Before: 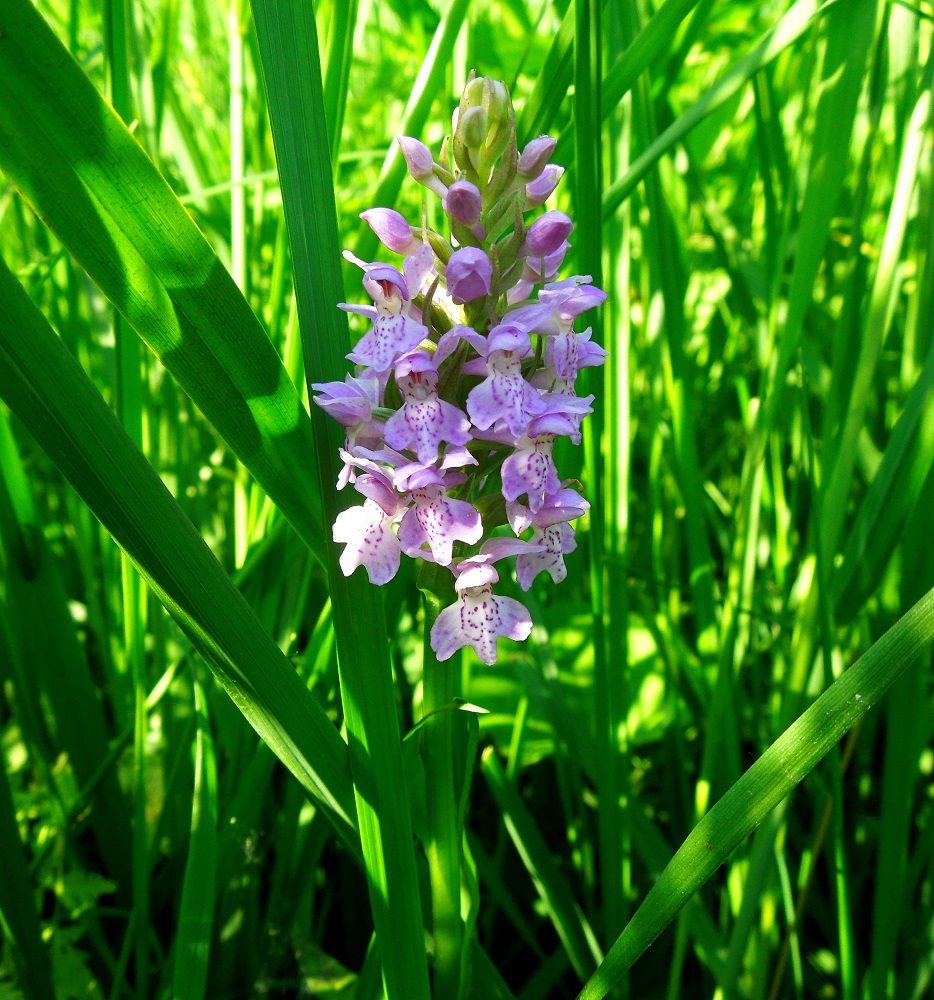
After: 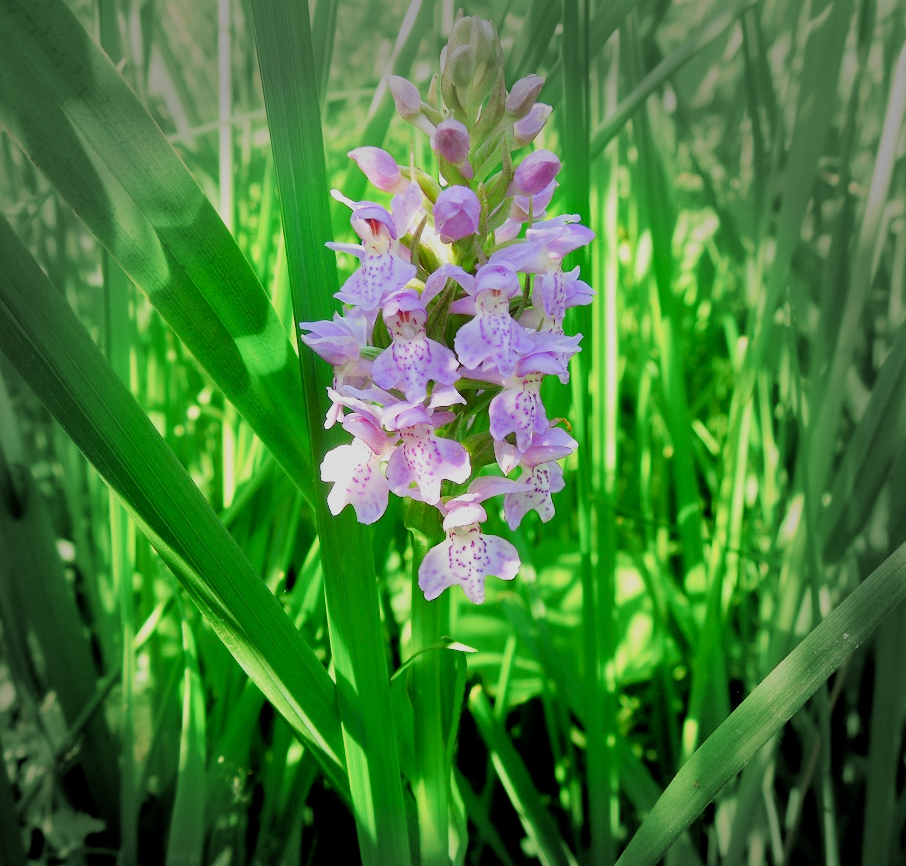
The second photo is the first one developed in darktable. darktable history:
exposure: black level correction 0.001, exposure 1.129 EV, compensate highlight preservation false
vignetting: fall-off start 68.16%, fall-off radius 29.35%, center (-0.038, 0.144), width/height ratio 0.991, shape 0.86
filmic rgb: middle gray luminance 17.84%, black relative exposure -7.54 EV, white relative exposure 8.46 EV, target black luminance 0%, hardness 2.23, latitude 18.67%, contrast 0.873, highlights saturation mix 4.06%, shadows ↔ highlights balance 10.81%
crop: left 1.354%, top 6.153%, right 1.599%, bottom 7.199%
